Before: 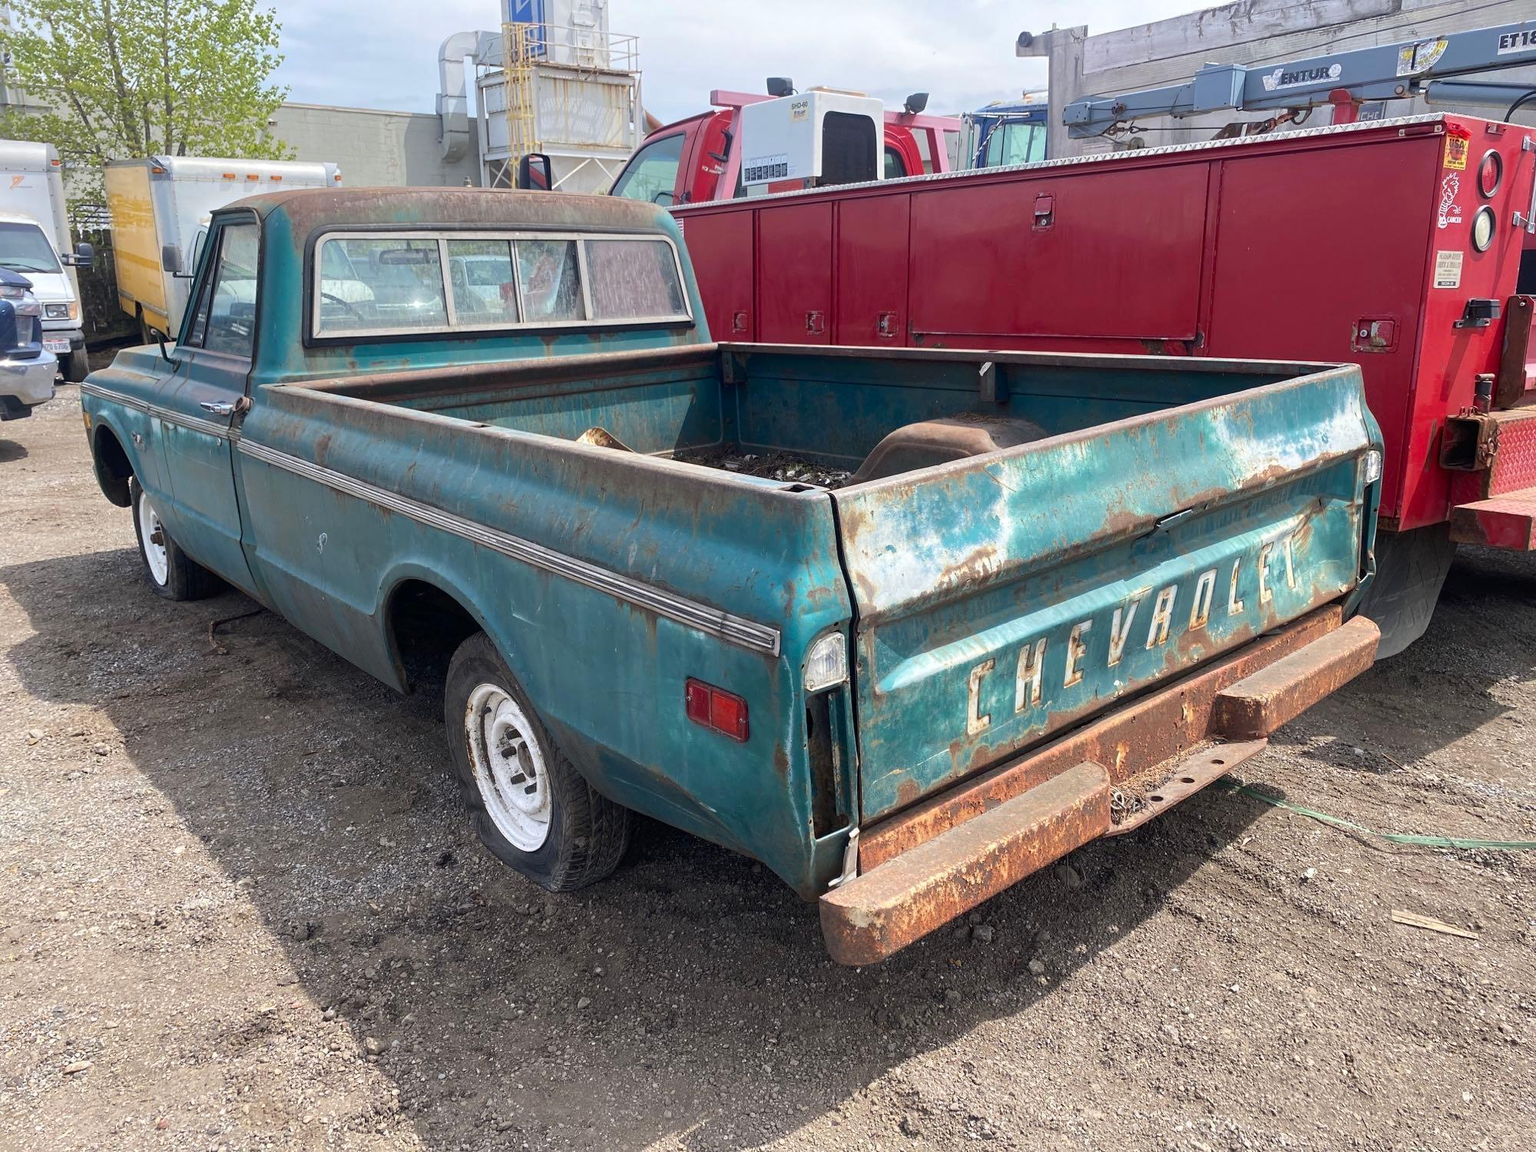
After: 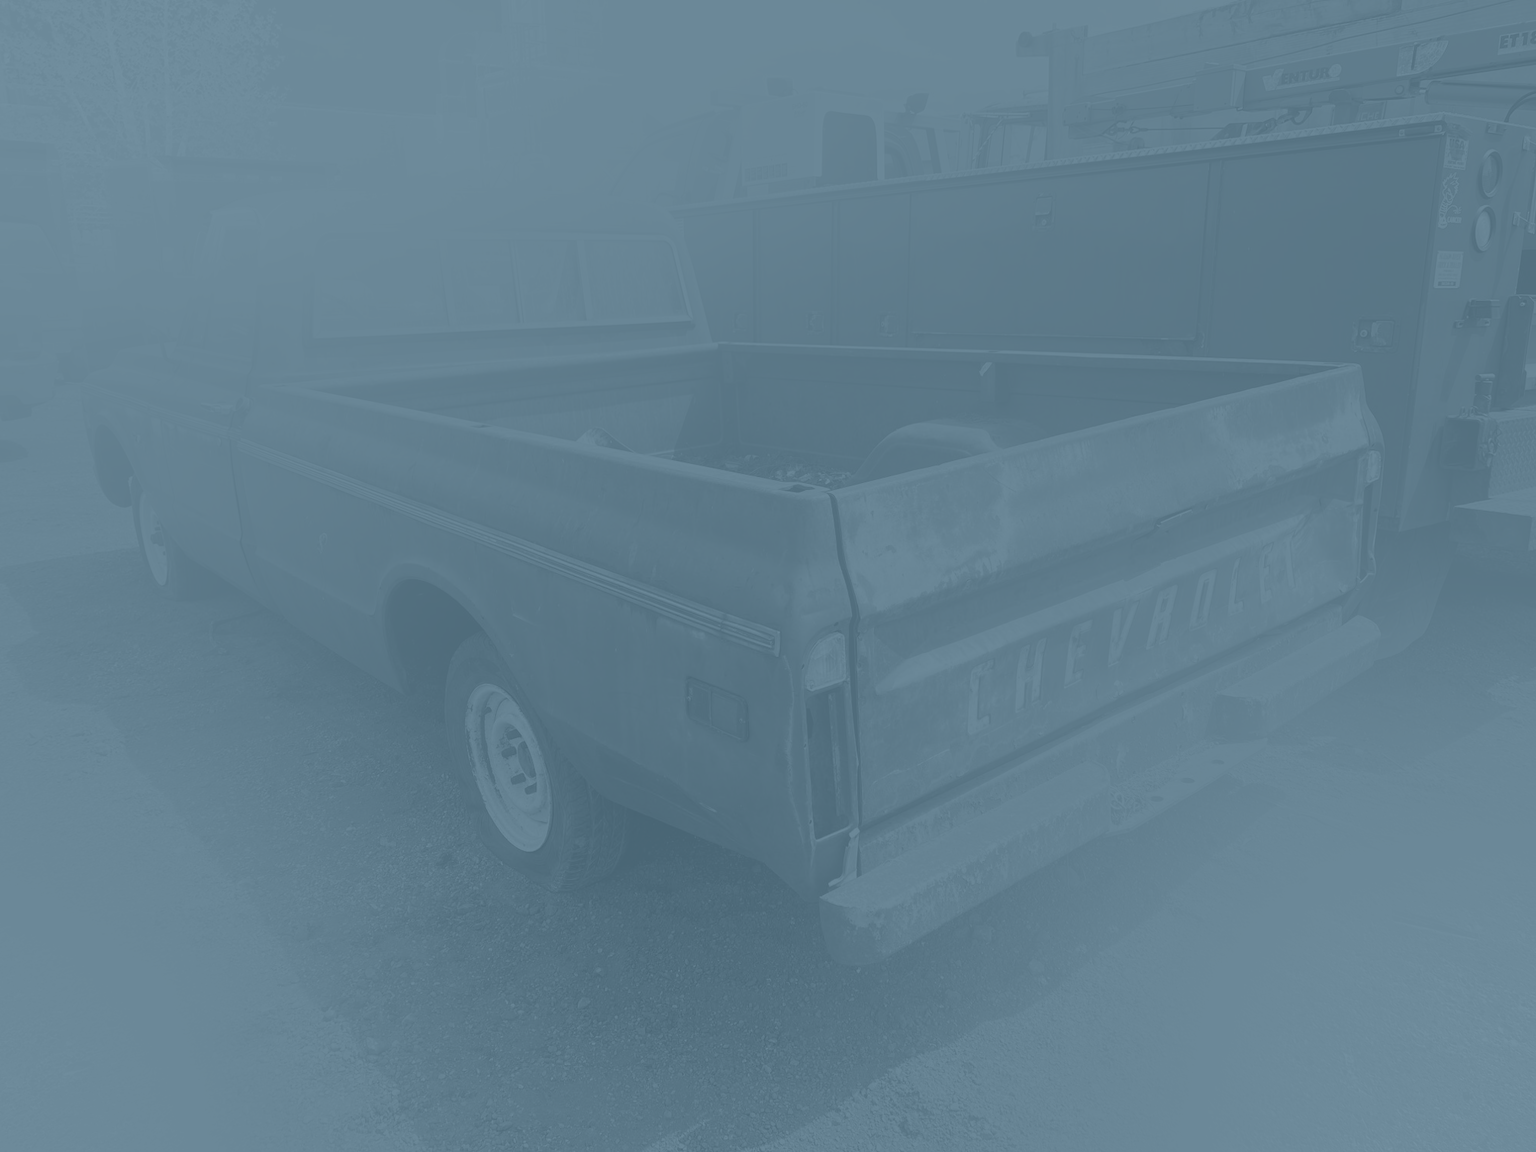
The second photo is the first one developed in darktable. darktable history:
colorize: hue 194.4°, saturation 29%, source mix 61.75%, lightness 3.98%, version 1
bloom: size 85%, threshold 5%, strength 85%
